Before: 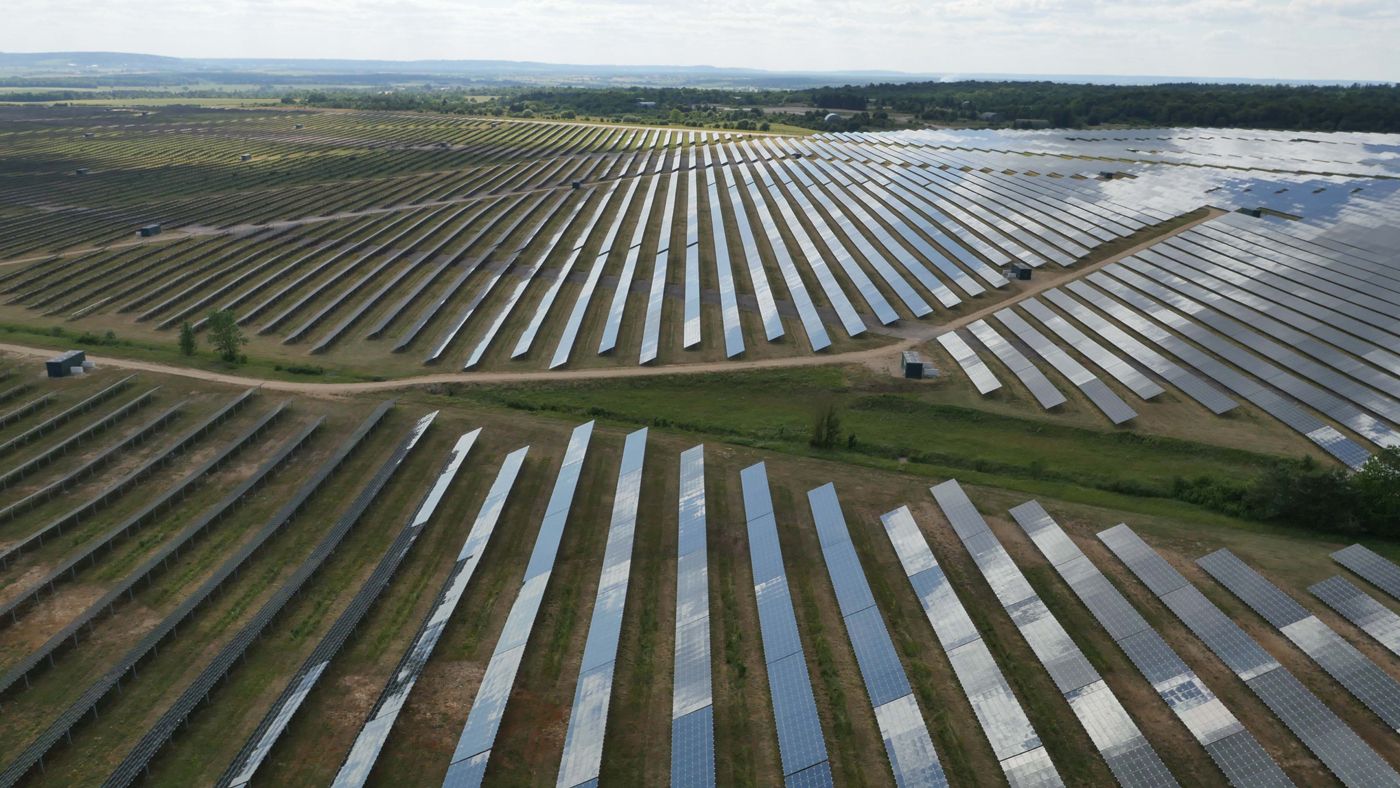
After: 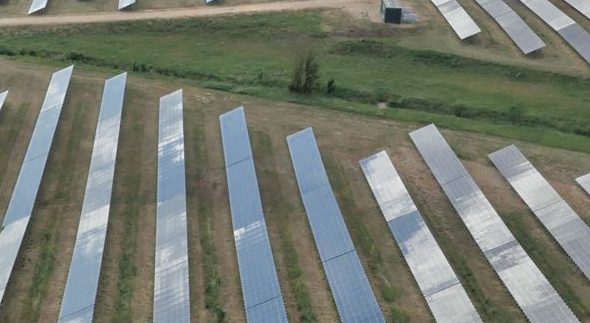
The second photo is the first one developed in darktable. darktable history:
tone equalizer: -7 EV 0.15 EV, -6 EV 0.6 EV, -5 EV 1.15 EV, -4 EV 1.33 EV, -3 EV 1.15 EV, -2 EV 0.6 EV, -1 EV 0.15 EV, mask exposure compensation -0.5 EV
shadows and highlights: shadows 32.83, highlights -47.7, soften with gaussian
crop: left 37.221%, top 45.169%, right 20.63%, bottom 13.777%
color zones: curves: ch0 [(0, 0.5) (0.125, 0.4) (0.25, 0.5) (0.375, 0.4) (0.5, 0.4) (0.625, 0.35) (0.75, 0.35) (0.875, 0.5)]; ch1 [(0, 0.35) (0.125, 0.45) (0.25, 0.35) (0.375, 0.35) (0.5, 0.35) (0.625, 0.35) (0.75, 0.45) (0.875, 0.35)]; ch2 [(0, 0.6) (0.125, 0.5) (0.25, 0.5) (0.375, 0.6) (0.5, 0.6) (0.625, 0.5) (0.75, 0.5) (0.875, 0.5)]
